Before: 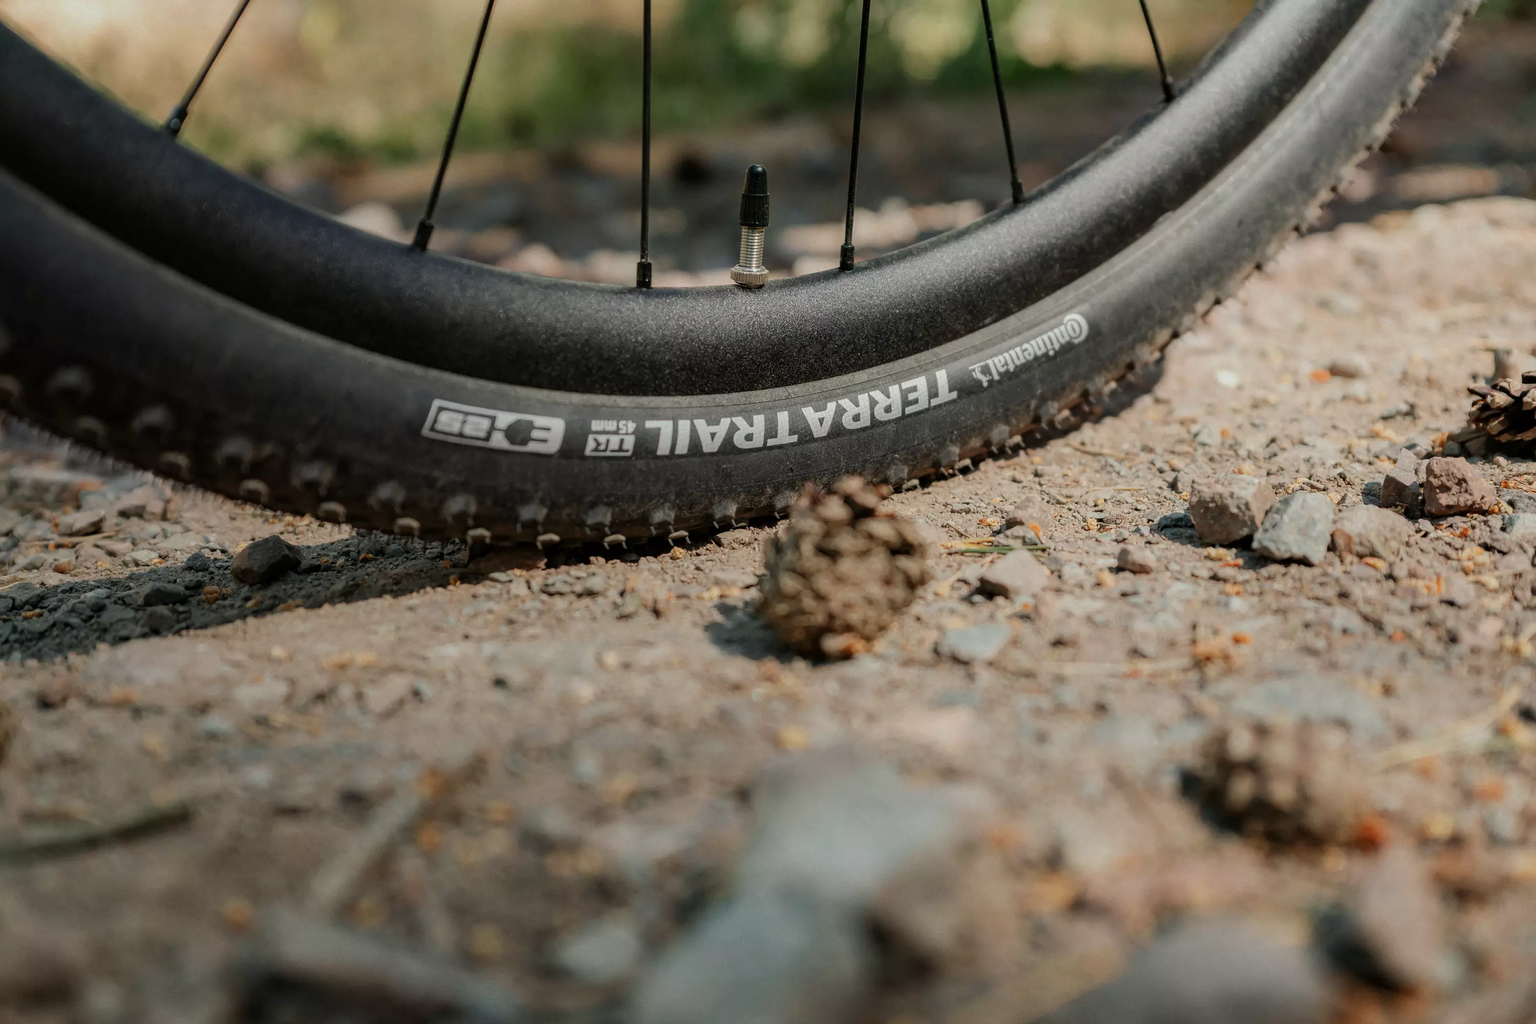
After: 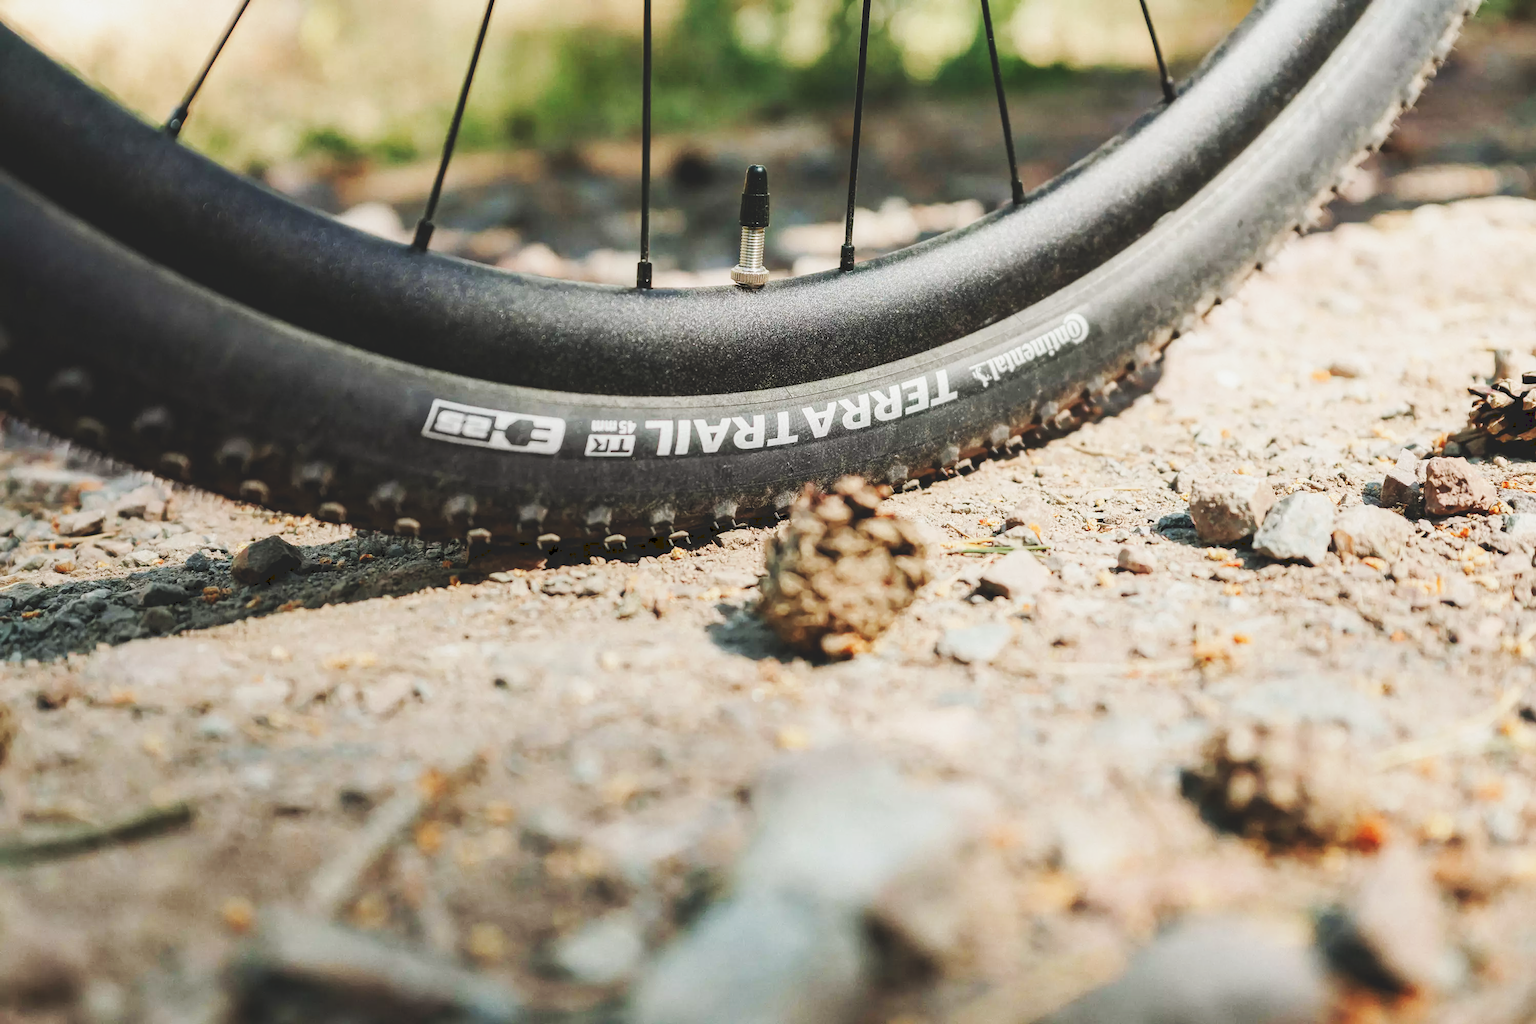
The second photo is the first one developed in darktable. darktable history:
tone curve: curves: ch0 [(0, 0) (0.003, 0.125) (0.011, 0.139) (0.025, 0.155) (0.044, 0.174) (0.069, 0.192) (0.1, 0.211) (0.136, 0.234) (0.177, 0.262) (0.224, 0.296) (0.277, 0.337) (0.335, 0.385) (0.399, 0.436) (0.468, 0.5) (0.543, 0.573) (0.623, 0.644) (0.709, 0.713) (0.801, 0.791) (0.898, 0.881) (1, 1)], preserve colors none
base curve: curves: ch0 [(0, 0) (0, 0.001) (0.001, 0.001) (0.004, 0.002) (0.007, 0.004) (0.015, 0.013) (0.033, 0.045) (0.052, 0.096) (0.075, 0.17) (0.099, 0.241) (0.163, 0.42) (0.219, 0.55) (0.259, 0.616) (0.327, 0.722) (0.365, 0.765) (0.522, 0.873) (0.547, 0.881) (0.689, 0.919) (0.826, 0.952) (1, 1)], preserve colors none
